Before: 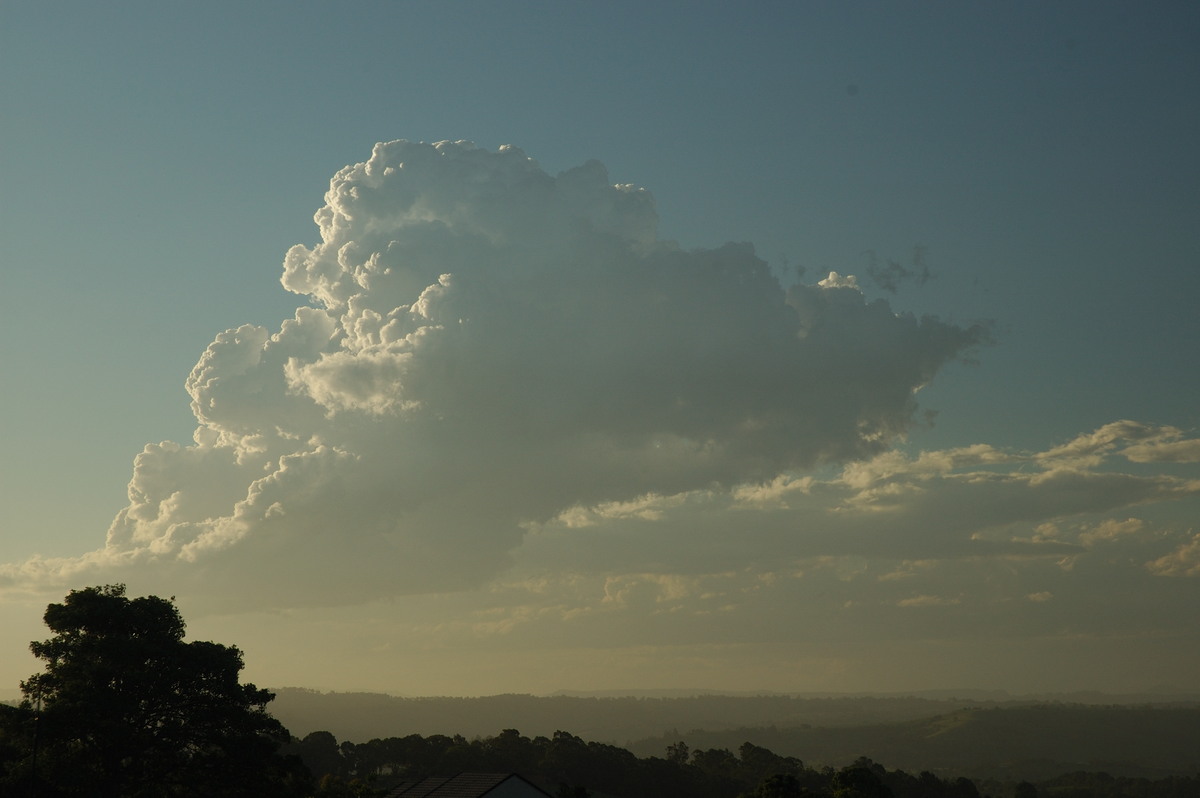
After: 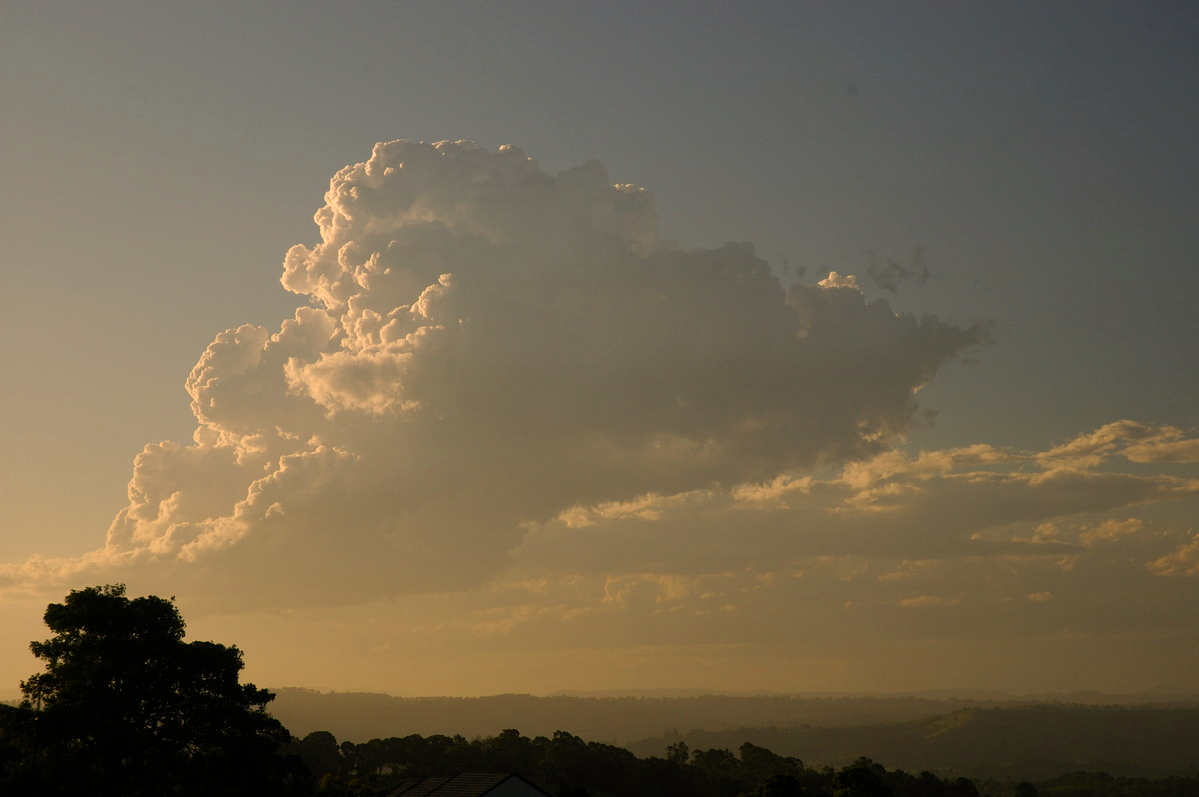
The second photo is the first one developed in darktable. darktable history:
color correction: highlights a* 17.78, highlights b* 18.93
crop and rotate: left 0.076%, bottom 0.011%
color zones: curves: ch1 [(0, 0.513) (0.143, 0.524) (0.286, 0.511) (0.429, 0.506) (0.571, 0.503) (0.714, 0.503) (0.857, 0.508) (1, 0.513)], mix 38.4%
